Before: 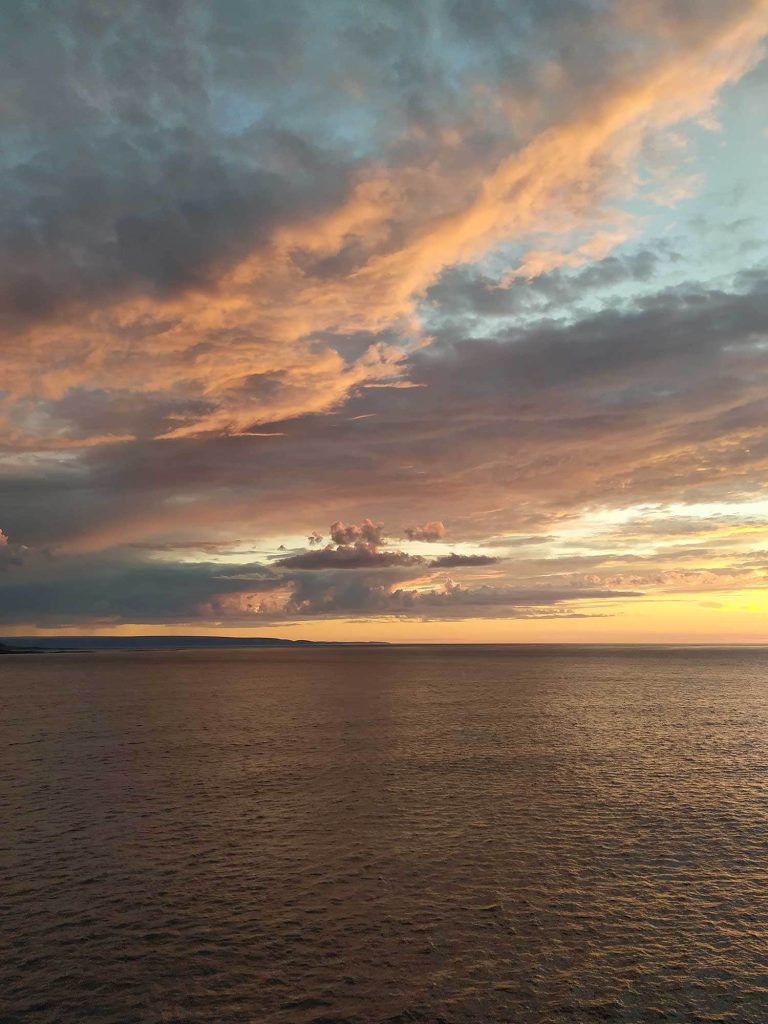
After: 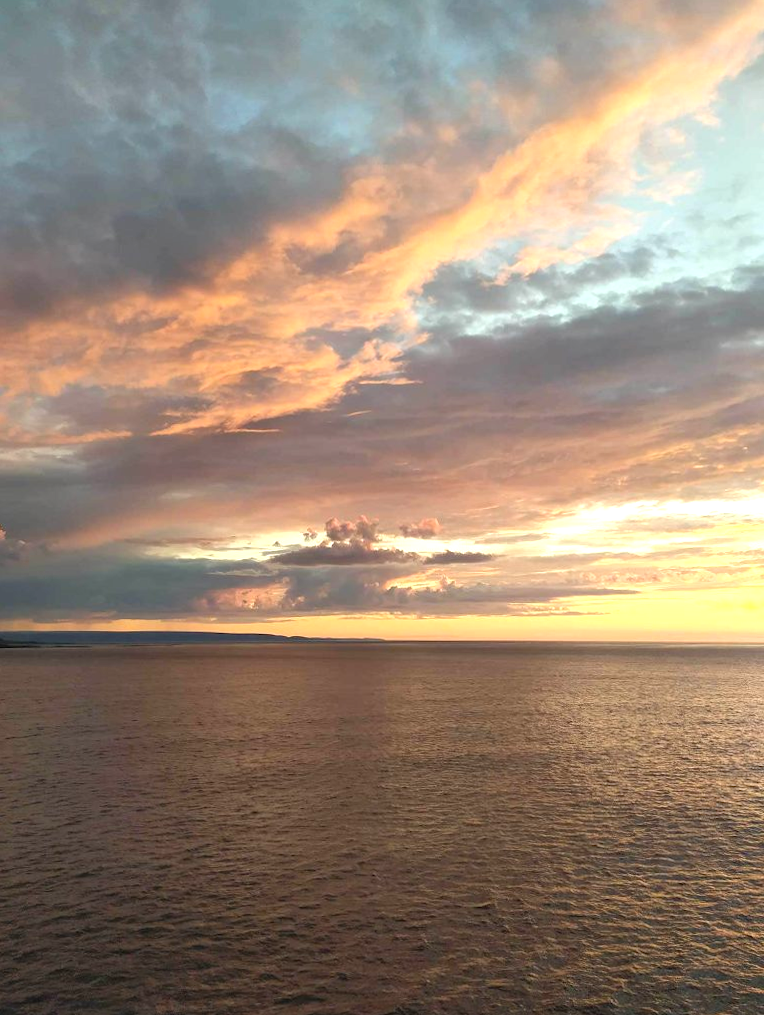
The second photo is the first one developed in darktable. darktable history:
rotate and perspective: rotation 0.192°, lens shift (horizontal) -0.015, crop left 0.005, crop right 0.996, crop top 0.006, crop bottom 0.99
exposure: black level correction 0, exposure 0.7 EV, compensate exposure bias true, compensate highlight preservation false
